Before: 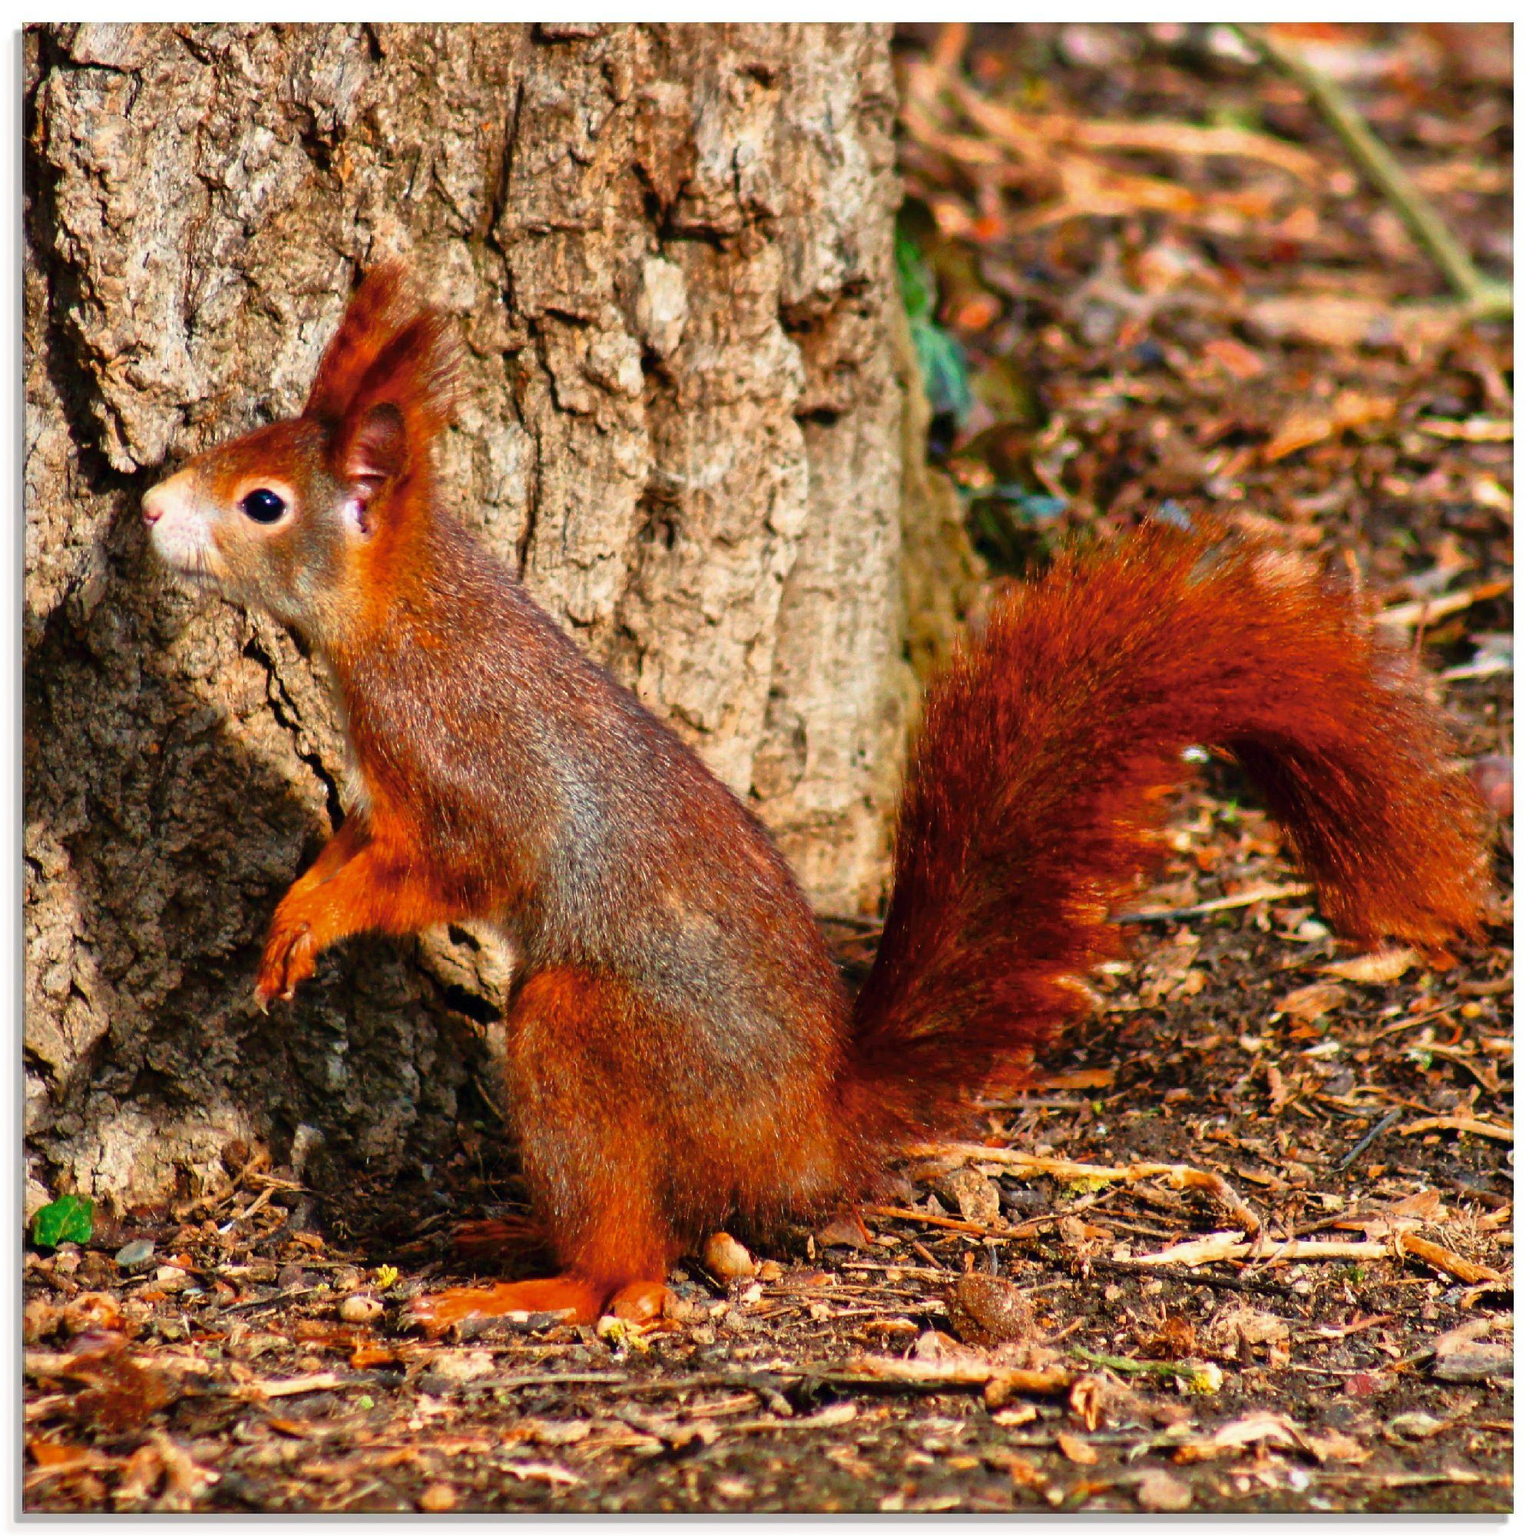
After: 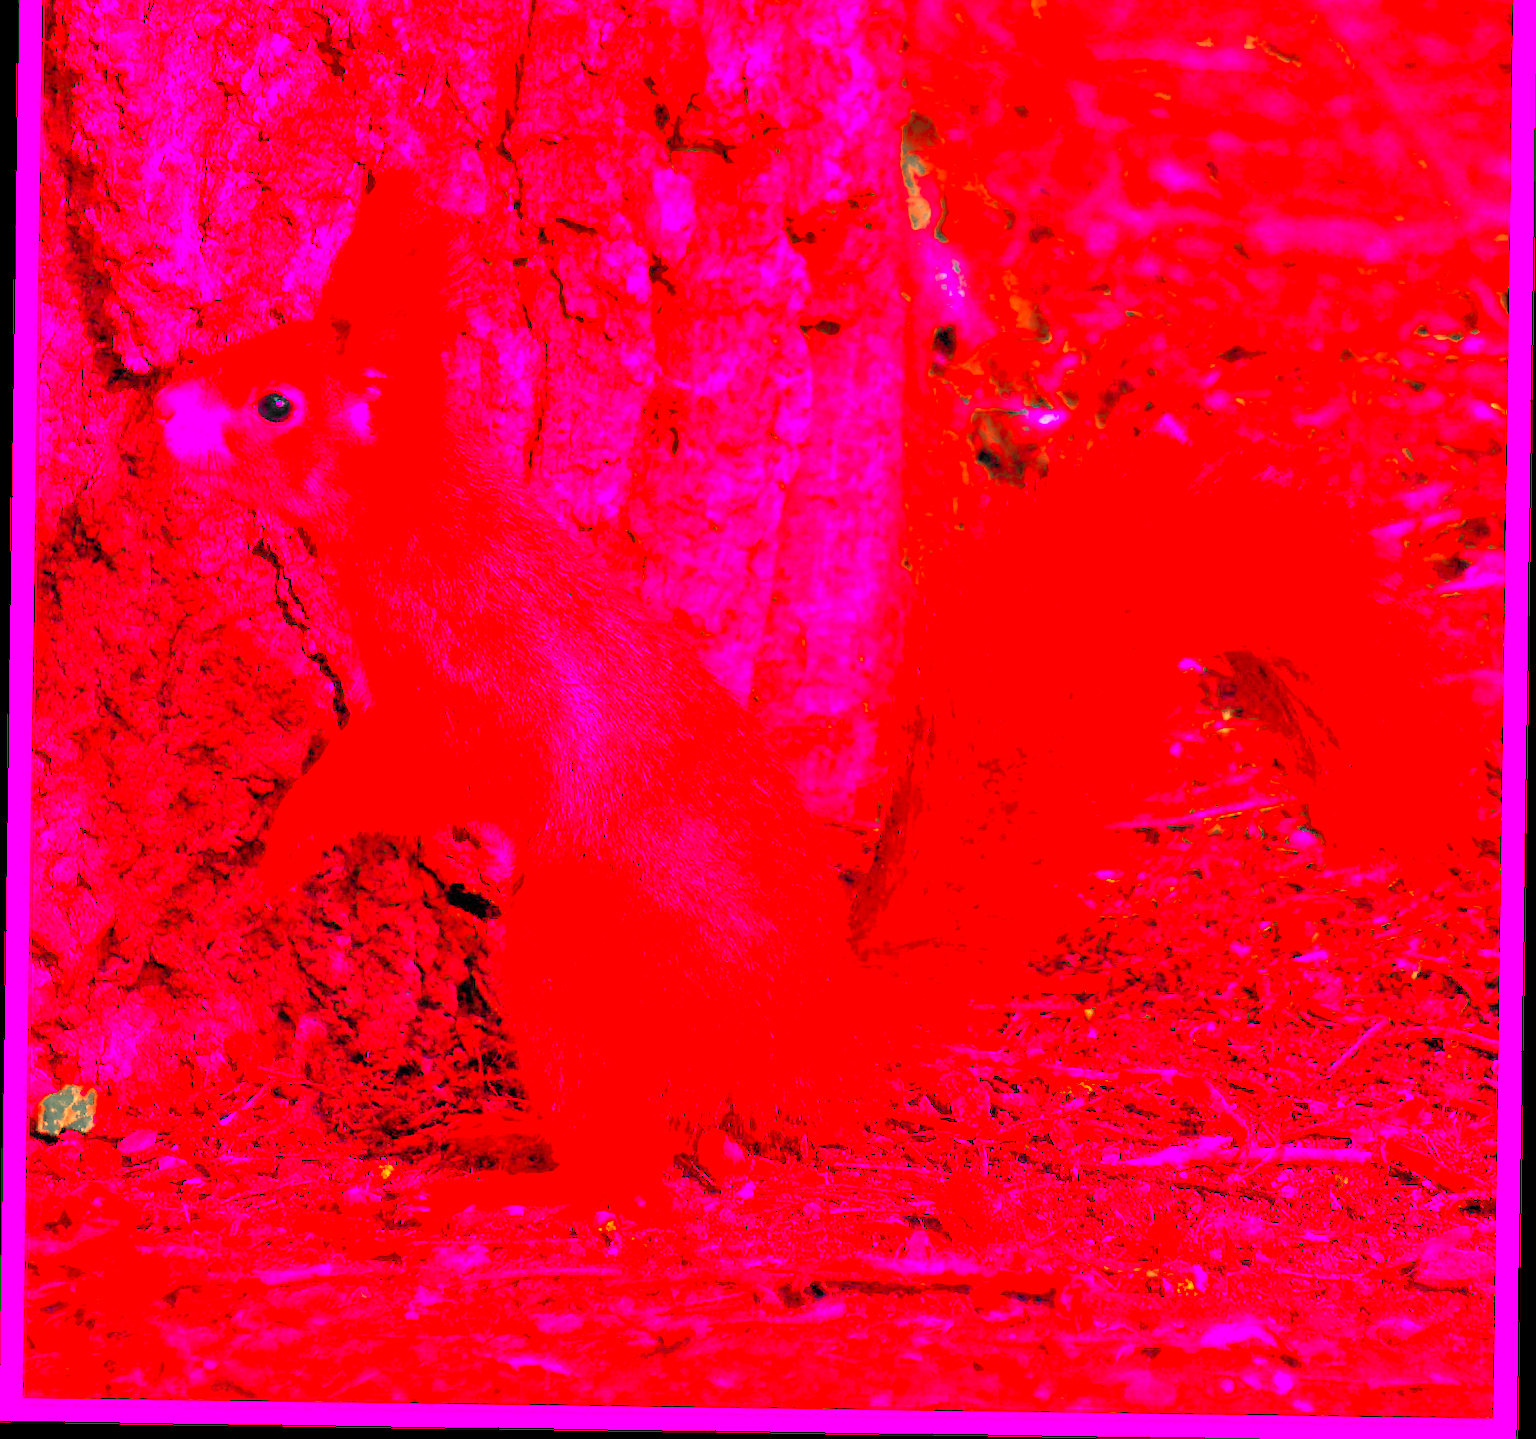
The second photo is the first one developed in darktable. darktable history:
rotate and perspective: rotation 0.8°, automatic cropping off
tone equalizer: -7 EV 0.15 EV, -6 EV 0.6 EV, -5 EV 1.15 EV, -4 EV 1.33 EV, -3 EV 1.15 EV, -2 EV 0.6 EV, -1 EV 0.15 EV, mask exposure compensation -0.5 EV
sharpen: radius 1.458, amount 0.398, threshold 1.271
color zones: curves: ch1 [(0, 0.831) (0.08, 0.771) (0.157, 0.268) (0.241, 0.207) (0.562, -0.005) (0.714, -0.013) (0.876, 0.01) (1, 0.831)]
crop and rotate: top 6.25%
white balance: red 4.26, blue 1.802
